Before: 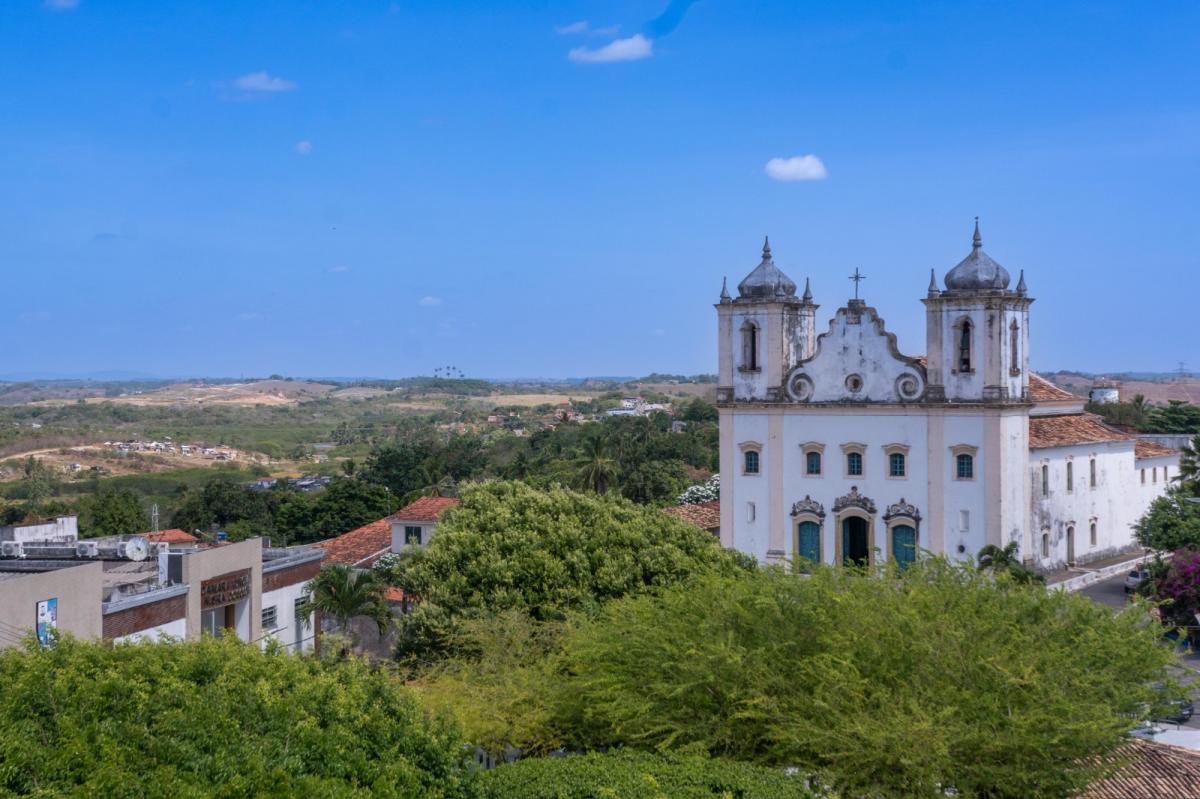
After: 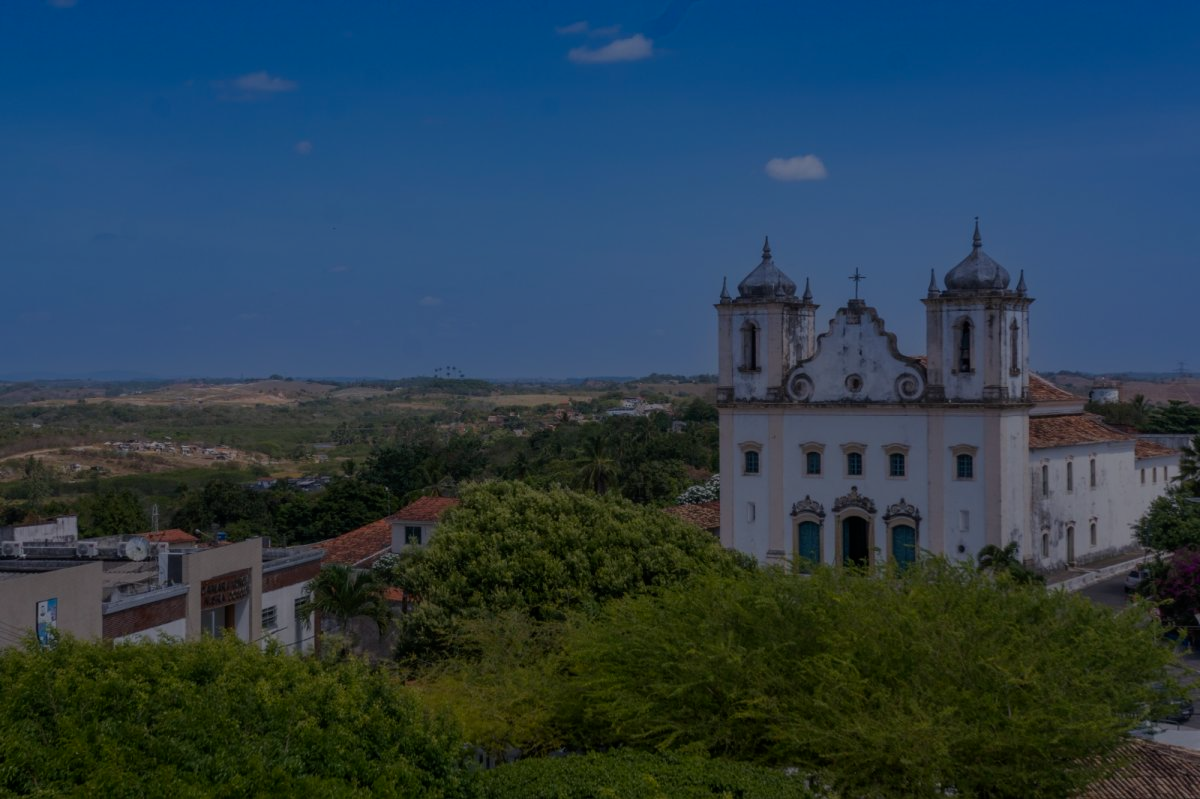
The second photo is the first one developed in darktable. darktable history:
exposure: exposure -2.002 EV, compensate highlight preservation false
color balance rgb: perceptual saturation grading › global saturation 10%, global vibrance 10%
